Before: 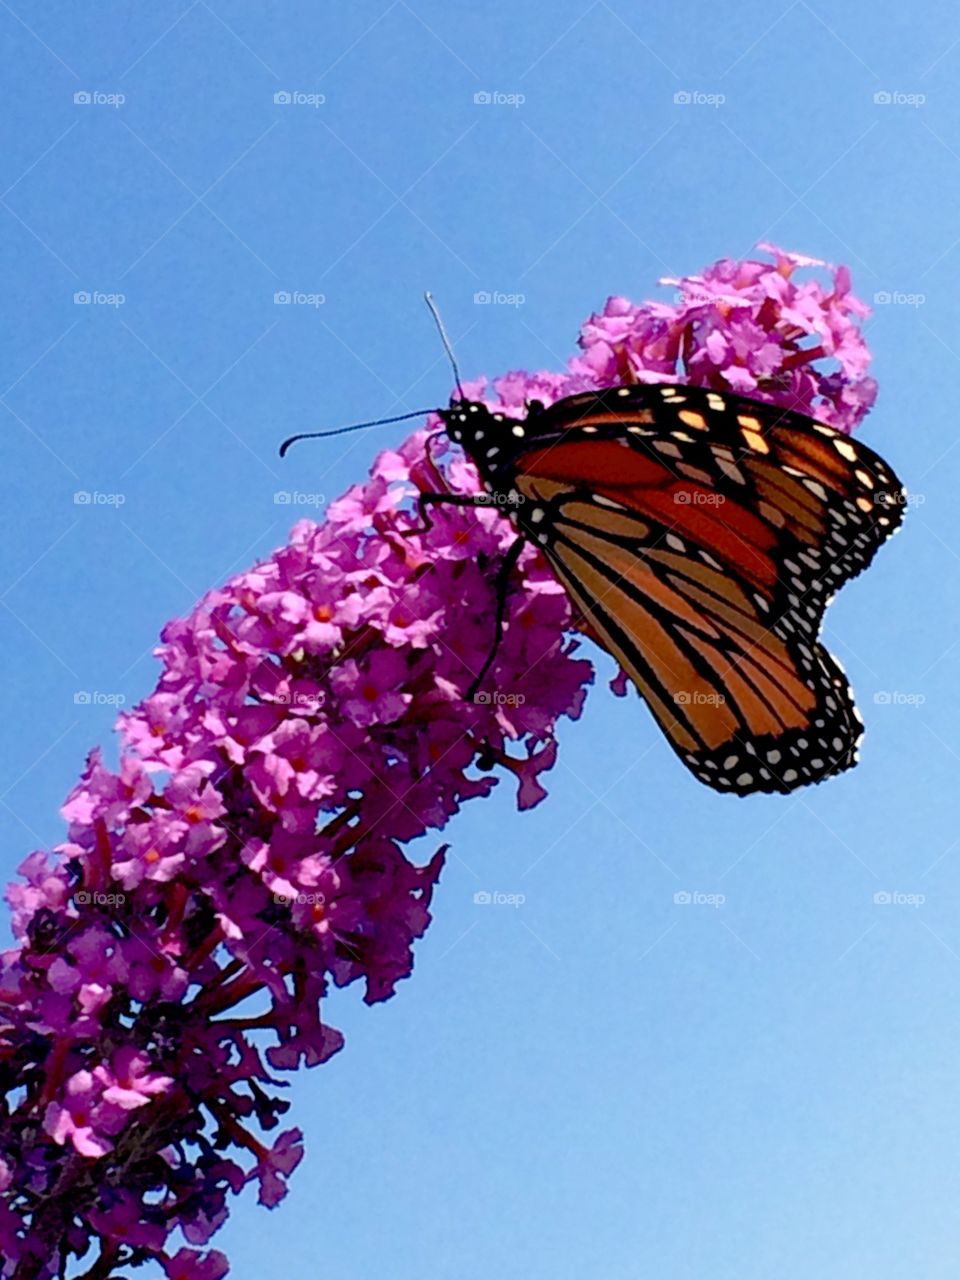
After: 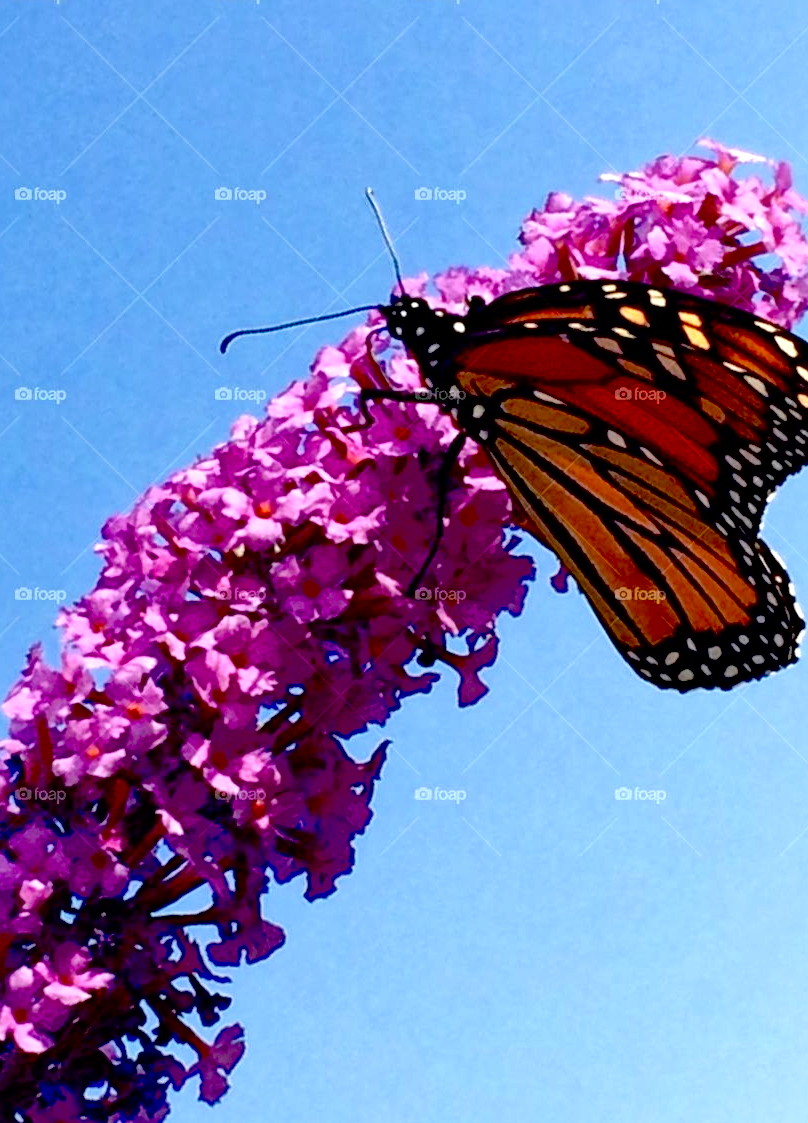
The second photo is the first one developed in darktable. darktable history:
local contrast: mode bilateral grid, contrast 21, coarseness 20, detail 150%, midtone range 0.2
crop: left 6.211%, top 8.179%, right 9.537%, bottom 4.081%
exposure: black level correction 0.033, exposure 0.314 EV, compensate highlight preservation false
